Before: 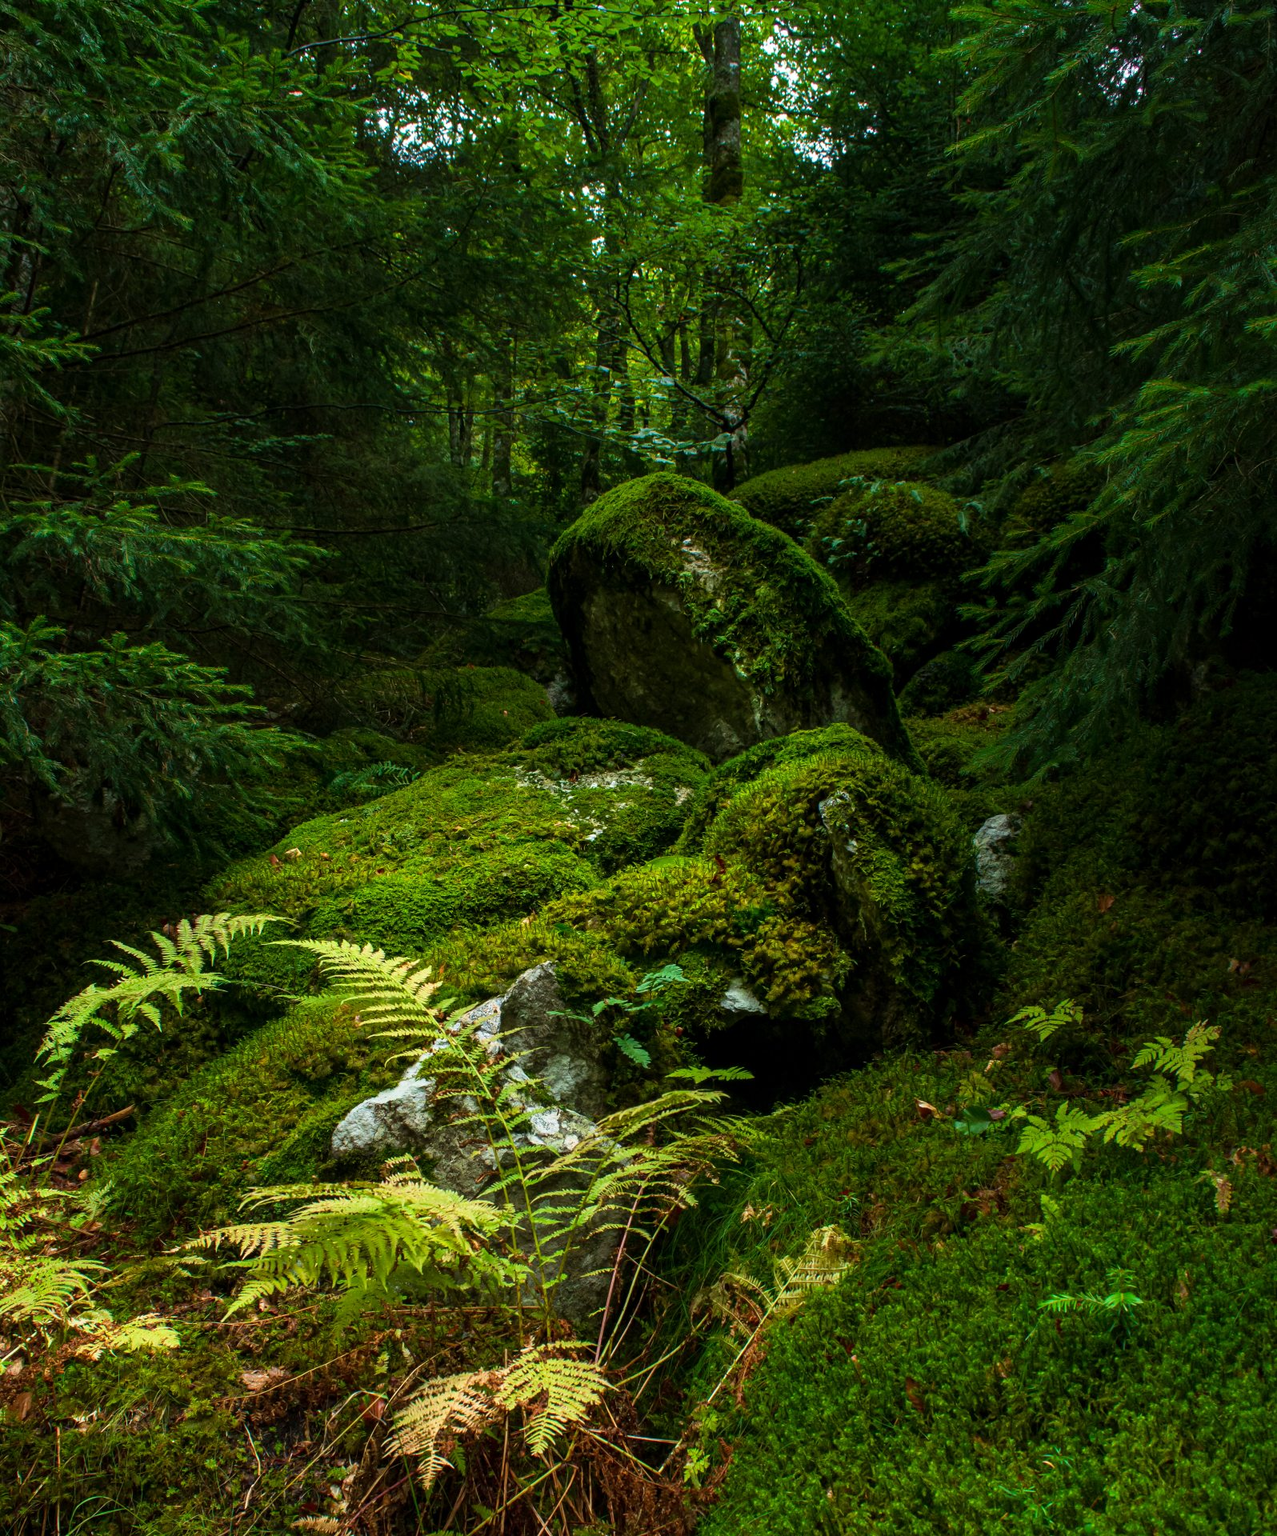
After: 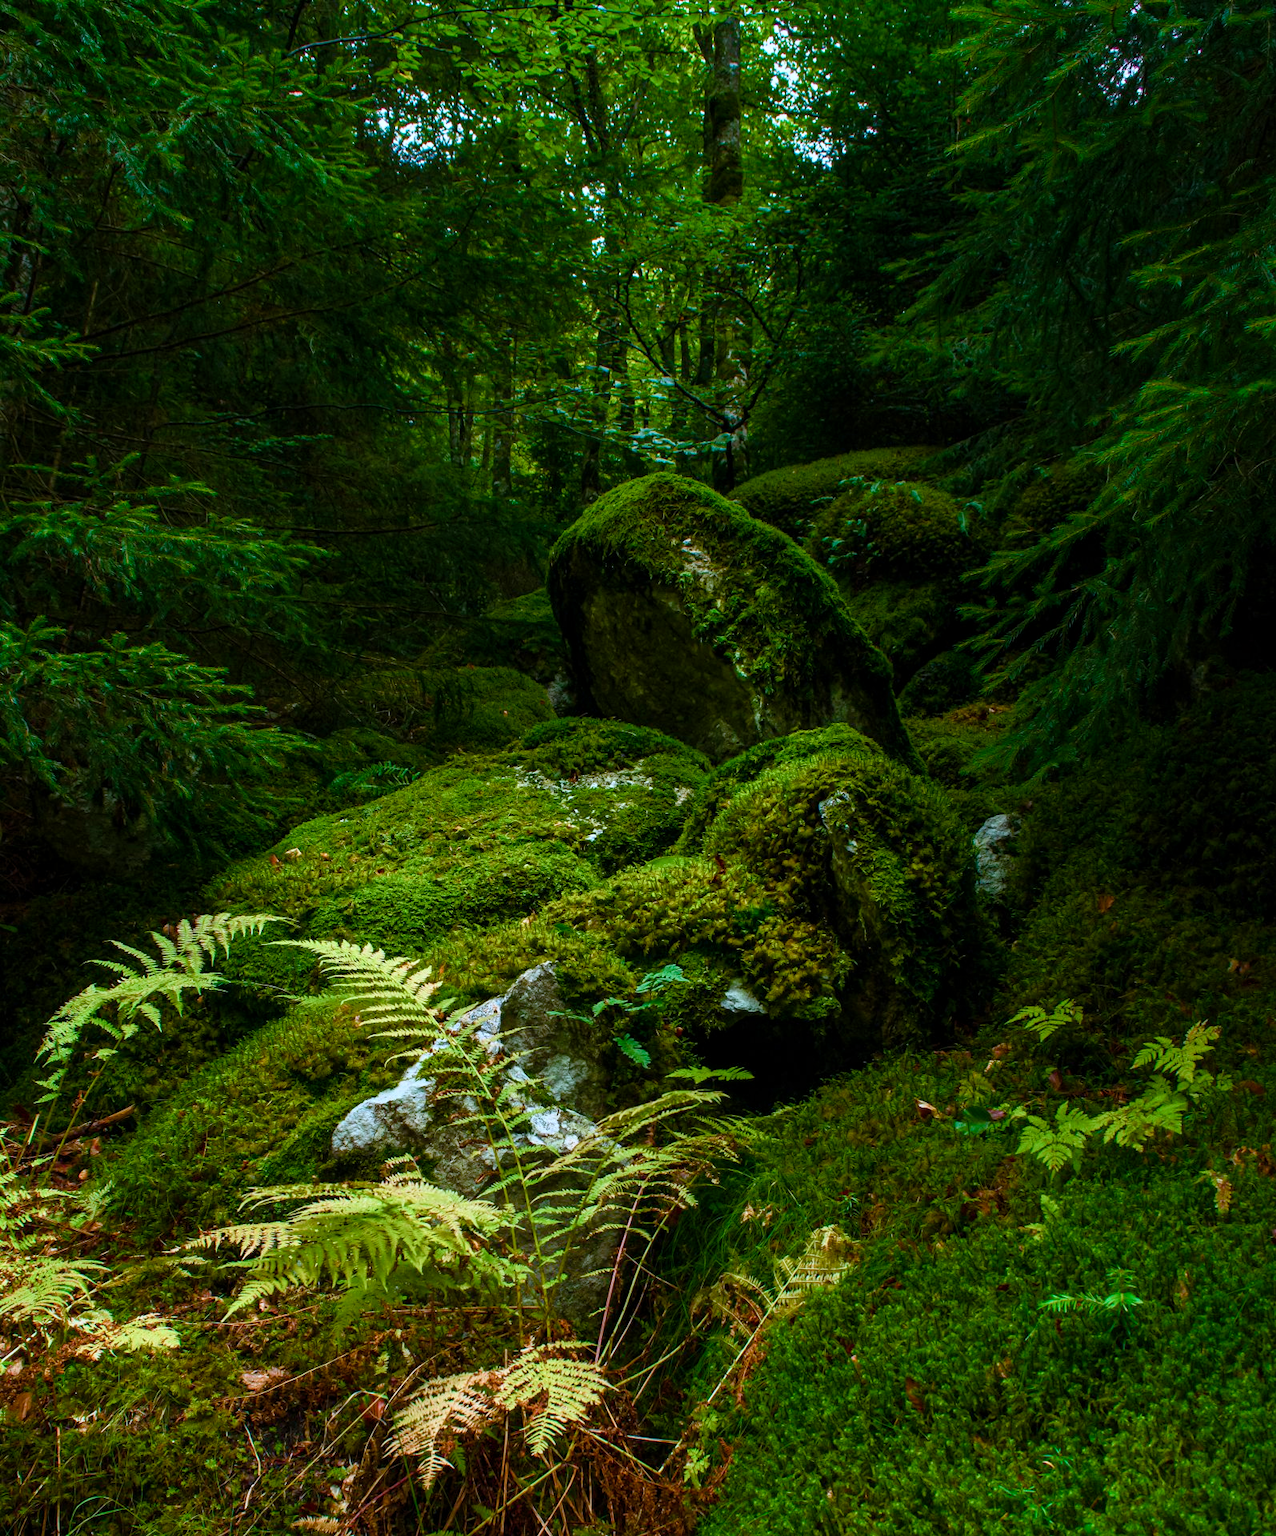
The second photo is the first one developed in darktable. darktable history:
color balance rgb: perceptual saturation grading › global saturation 20%, perceptual saturation grading › highlights -25%, perceptual saturation grading › shadows 50%
color correction: highlights a* -2.24, highlights b* -18.1
